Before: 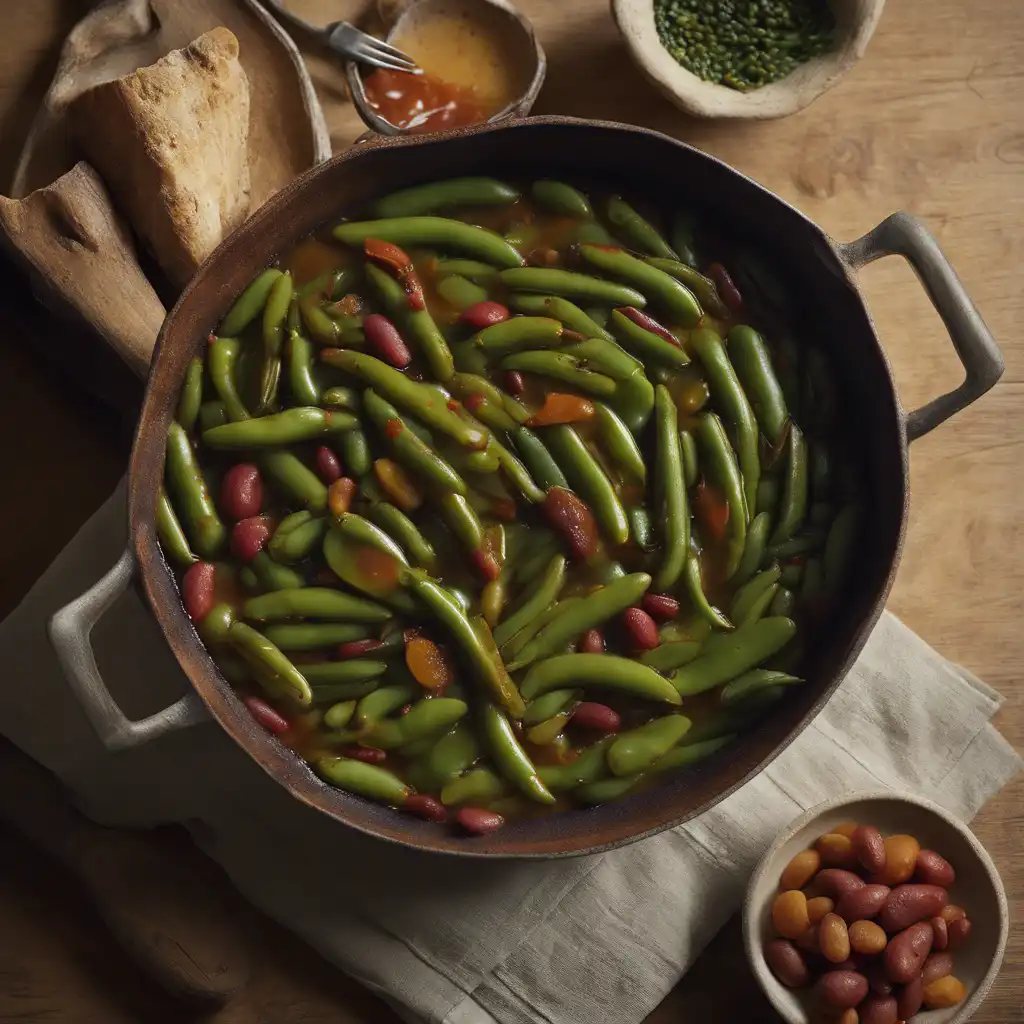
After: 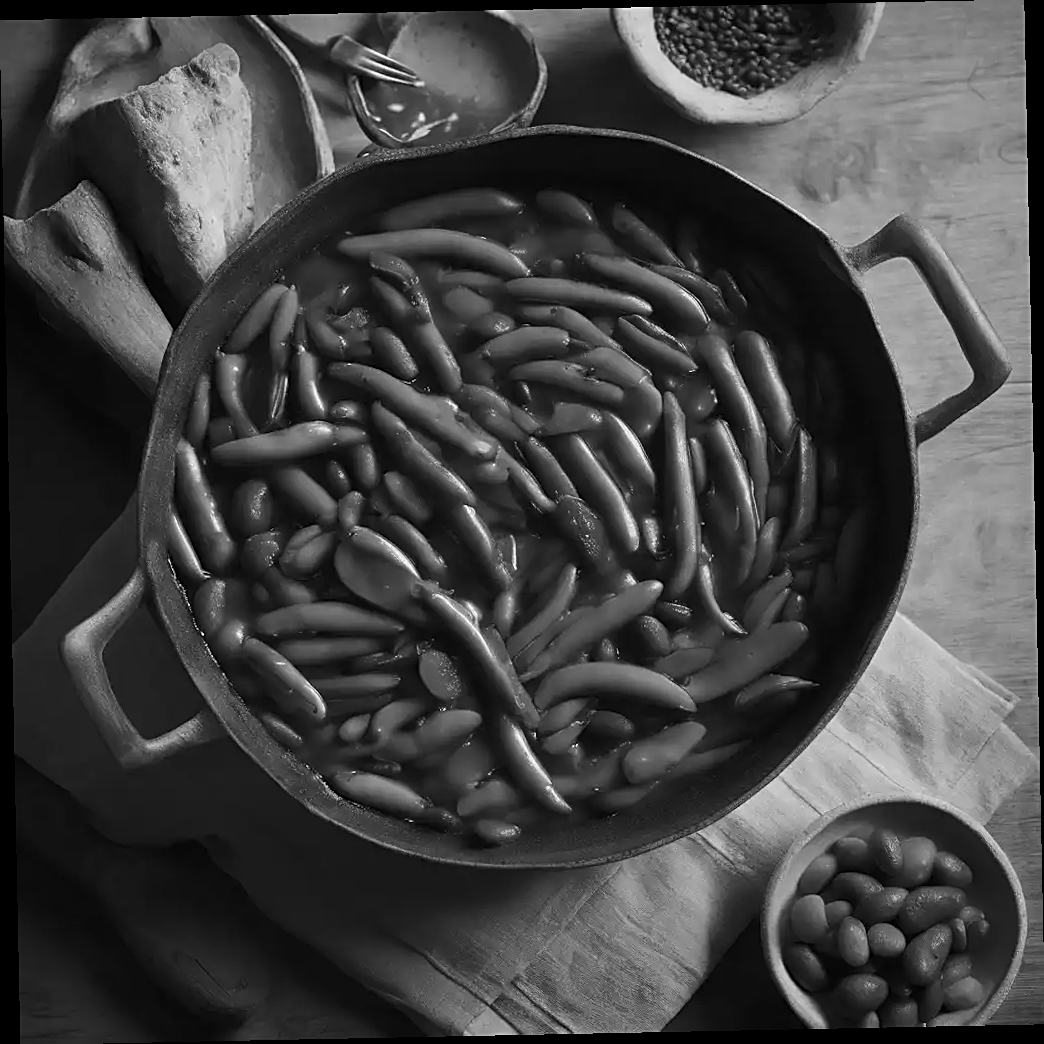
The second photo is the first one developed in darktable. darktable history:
sharpen: on, module defaults
exposure: exposure -0.04 EV, compensate highlight preservation false
monochrome: on, module defaults
contrast brightness saturation: contrast 0.1, saturation -0.36
rotate and perspective: rotation -1.17°, automatic cropping off
